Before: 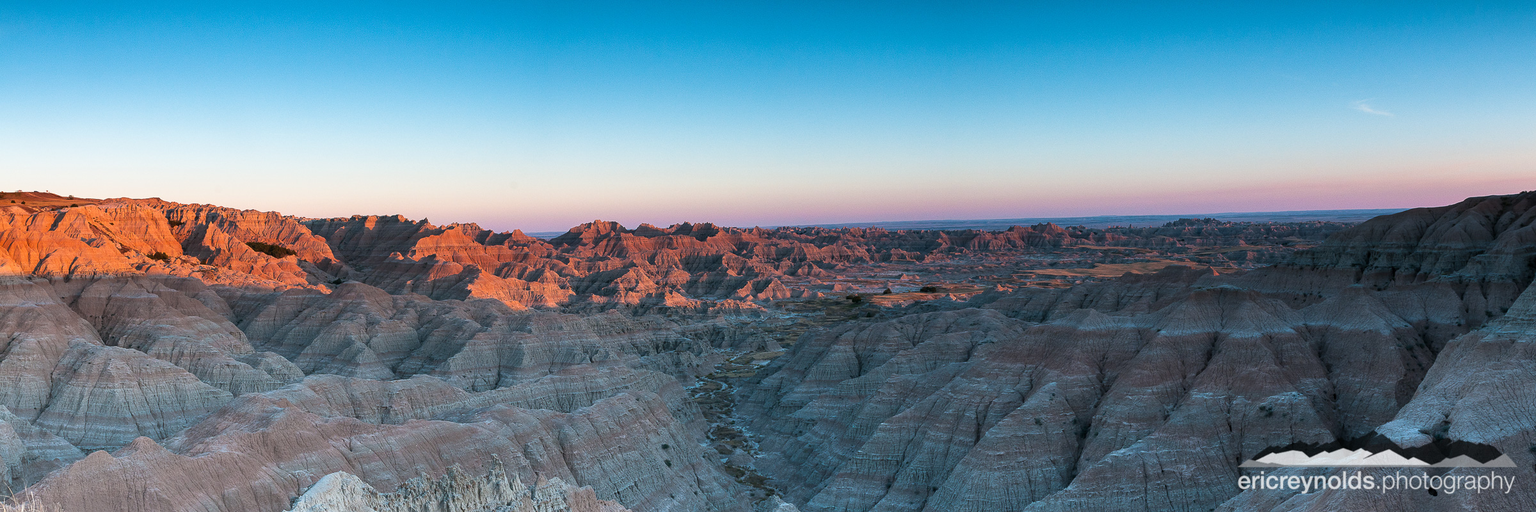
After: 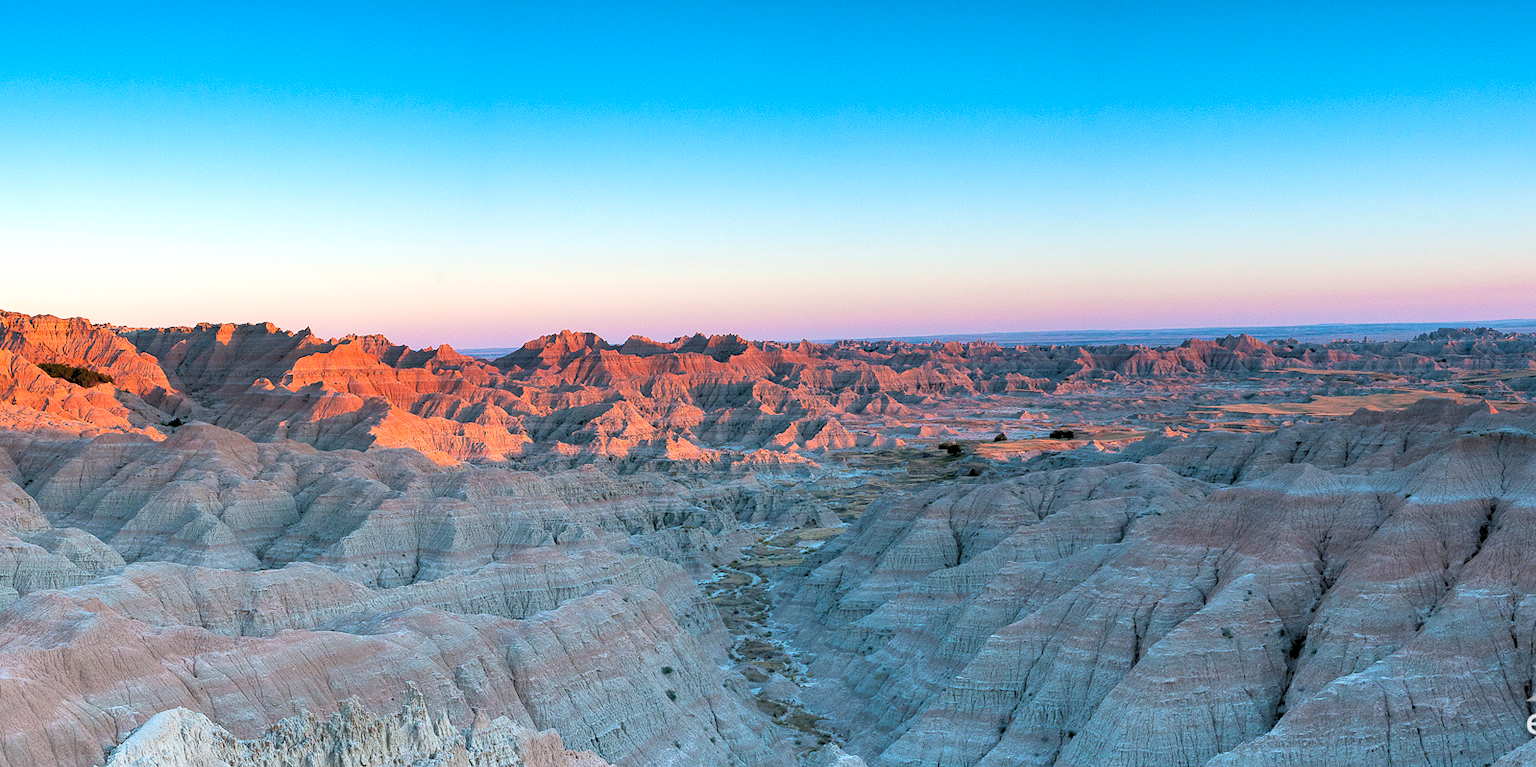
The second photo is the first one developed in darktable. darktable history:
exposure: exposure 0.2 EV, compensate highlight preservation false
levels: levels [0.093, 0.434, 0.988]
crop and rotate: left 14.385%, right 18.948%
shadows and highlights: shadows 60, soften with gaussian
